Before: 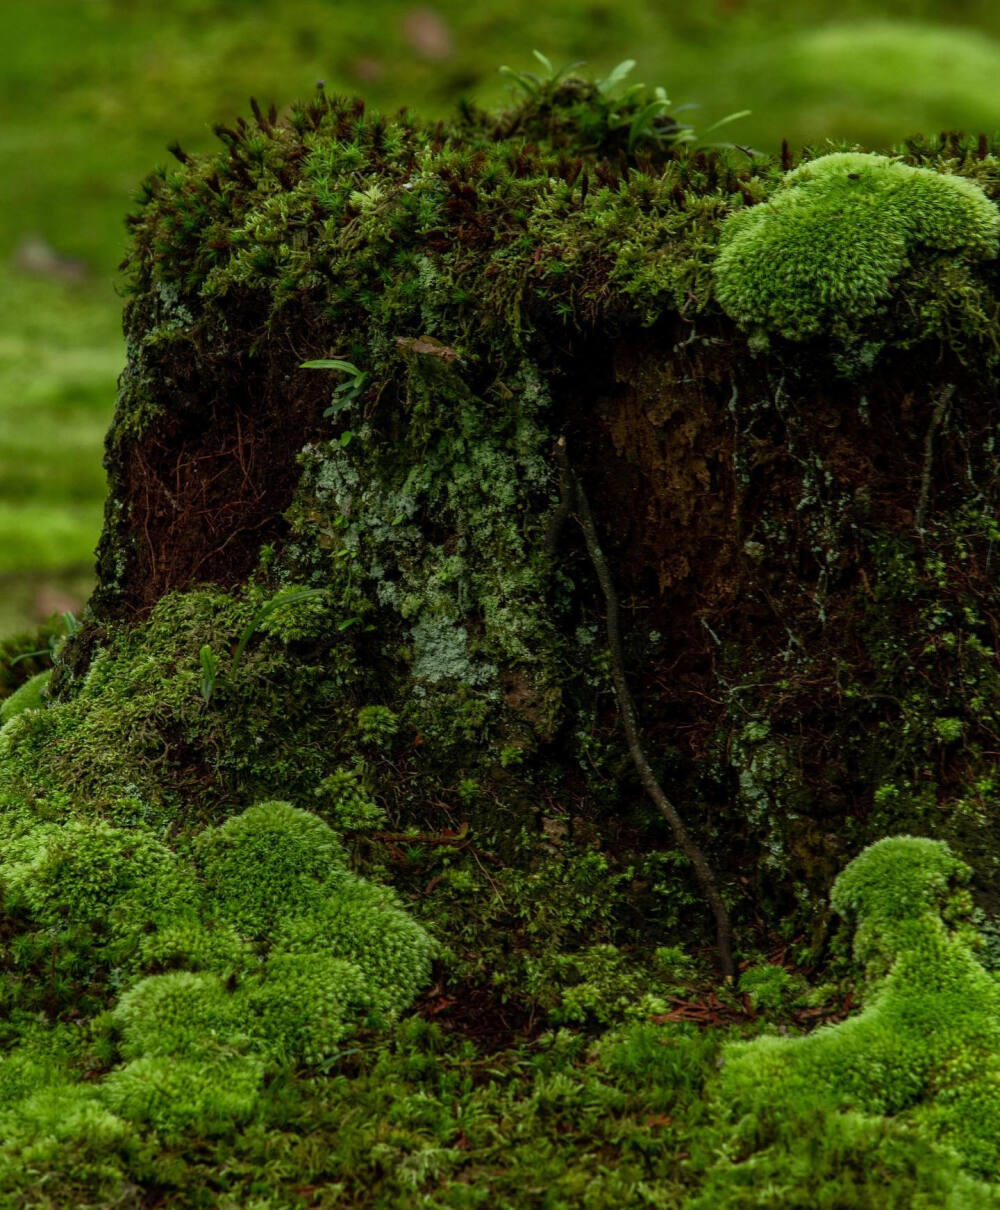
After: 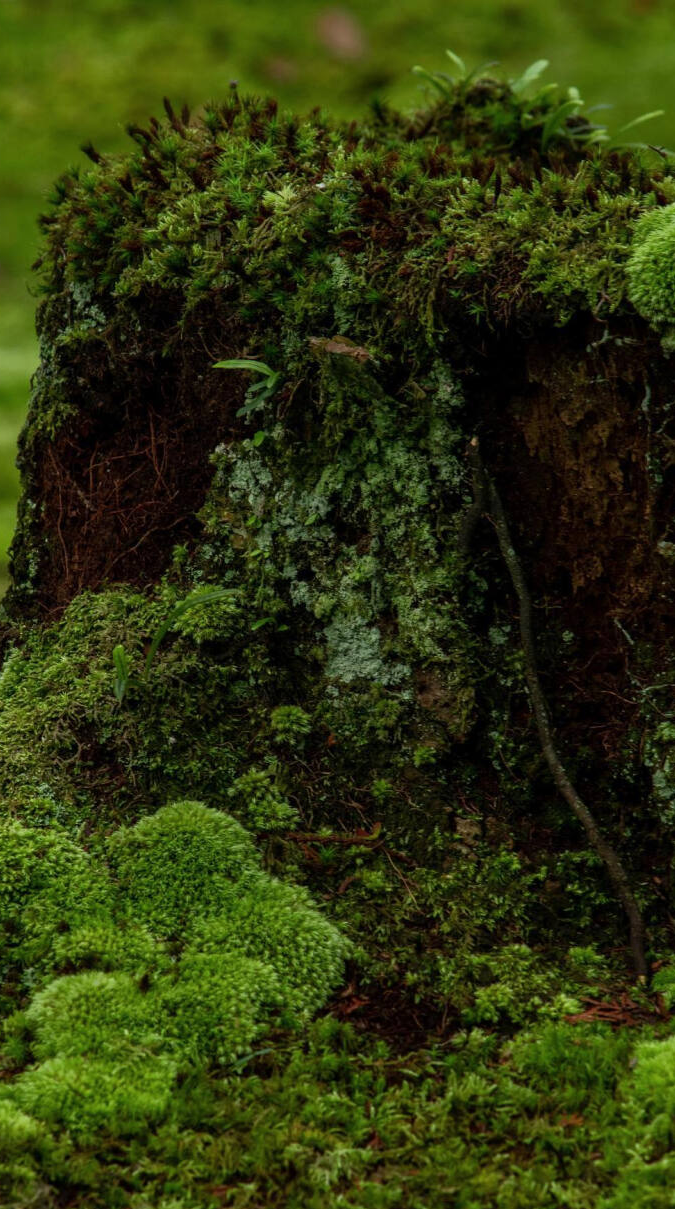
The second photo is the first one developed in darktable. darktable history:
color correction: highlights b* -0.042, saturation 0.981
crop and rotate: left 8.723%, right 23.699%
